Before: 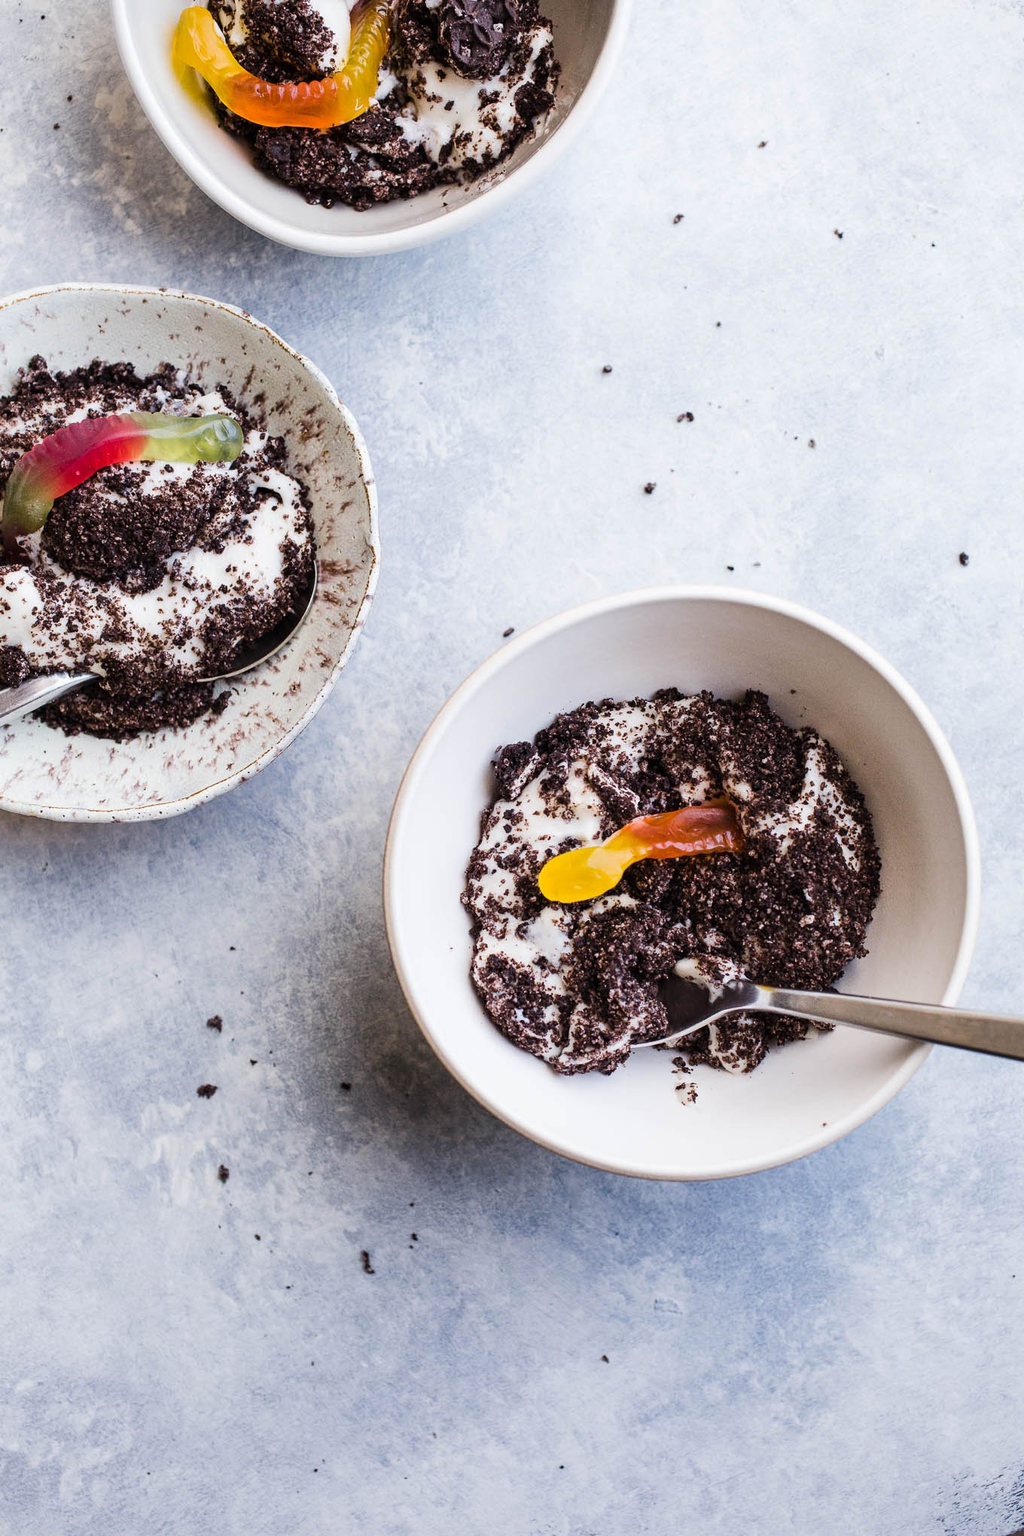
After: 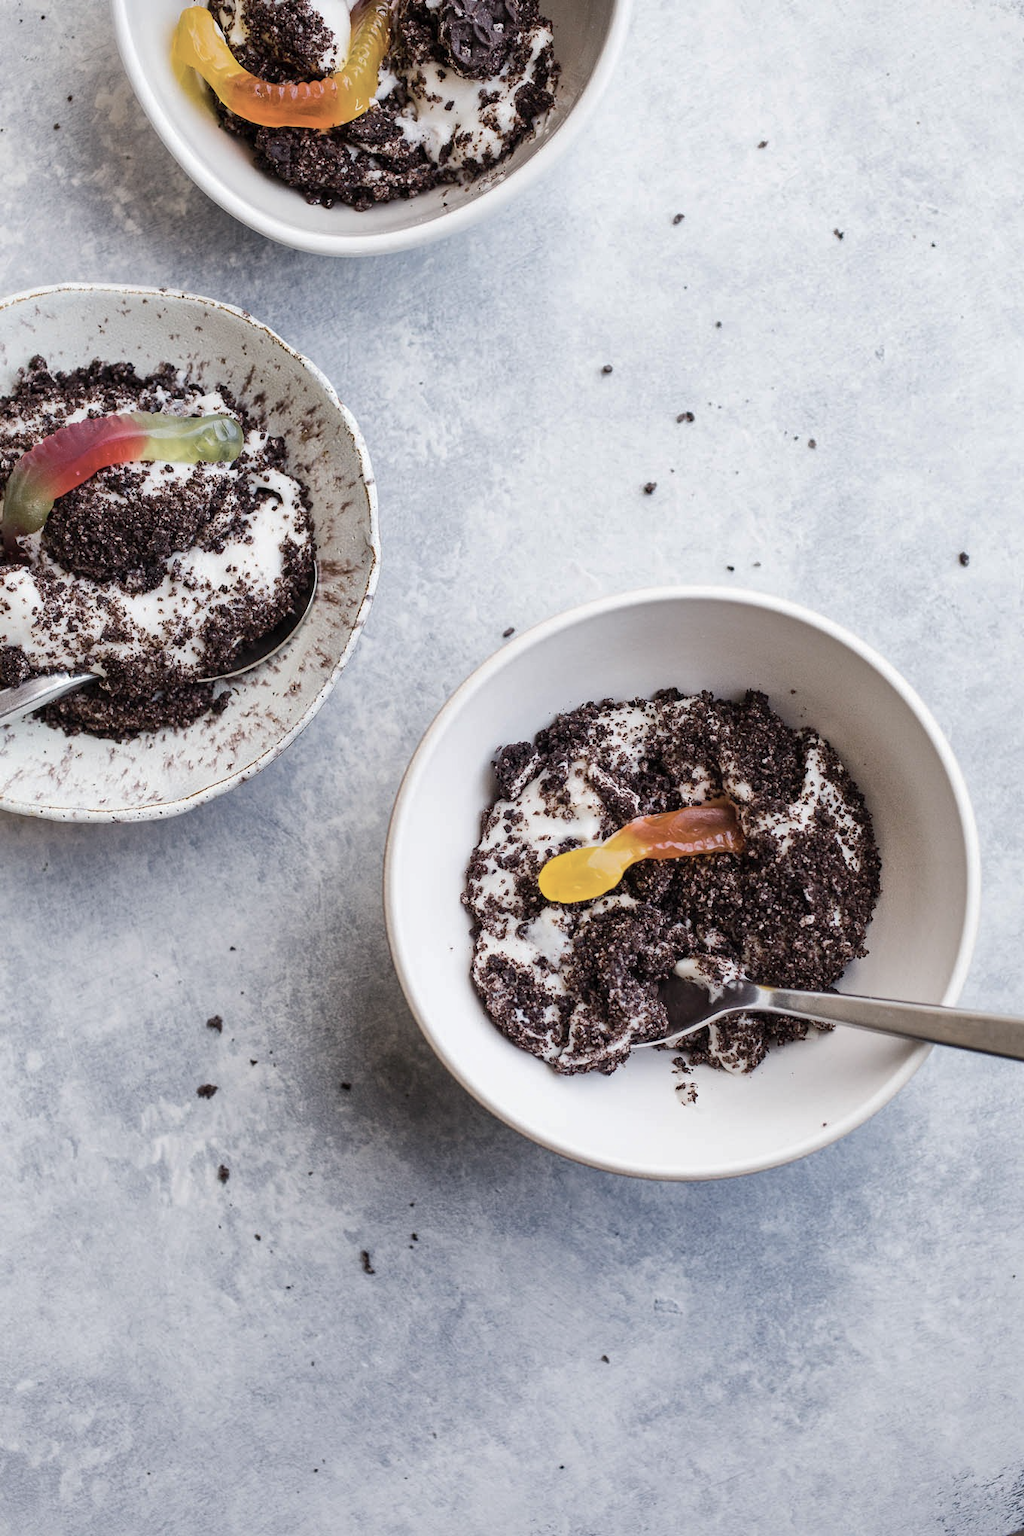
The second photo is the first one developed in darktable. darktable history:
contrast brightness saturation: contrast 0.099, saturation -0.353
shadows and highlights: on, module defaults
